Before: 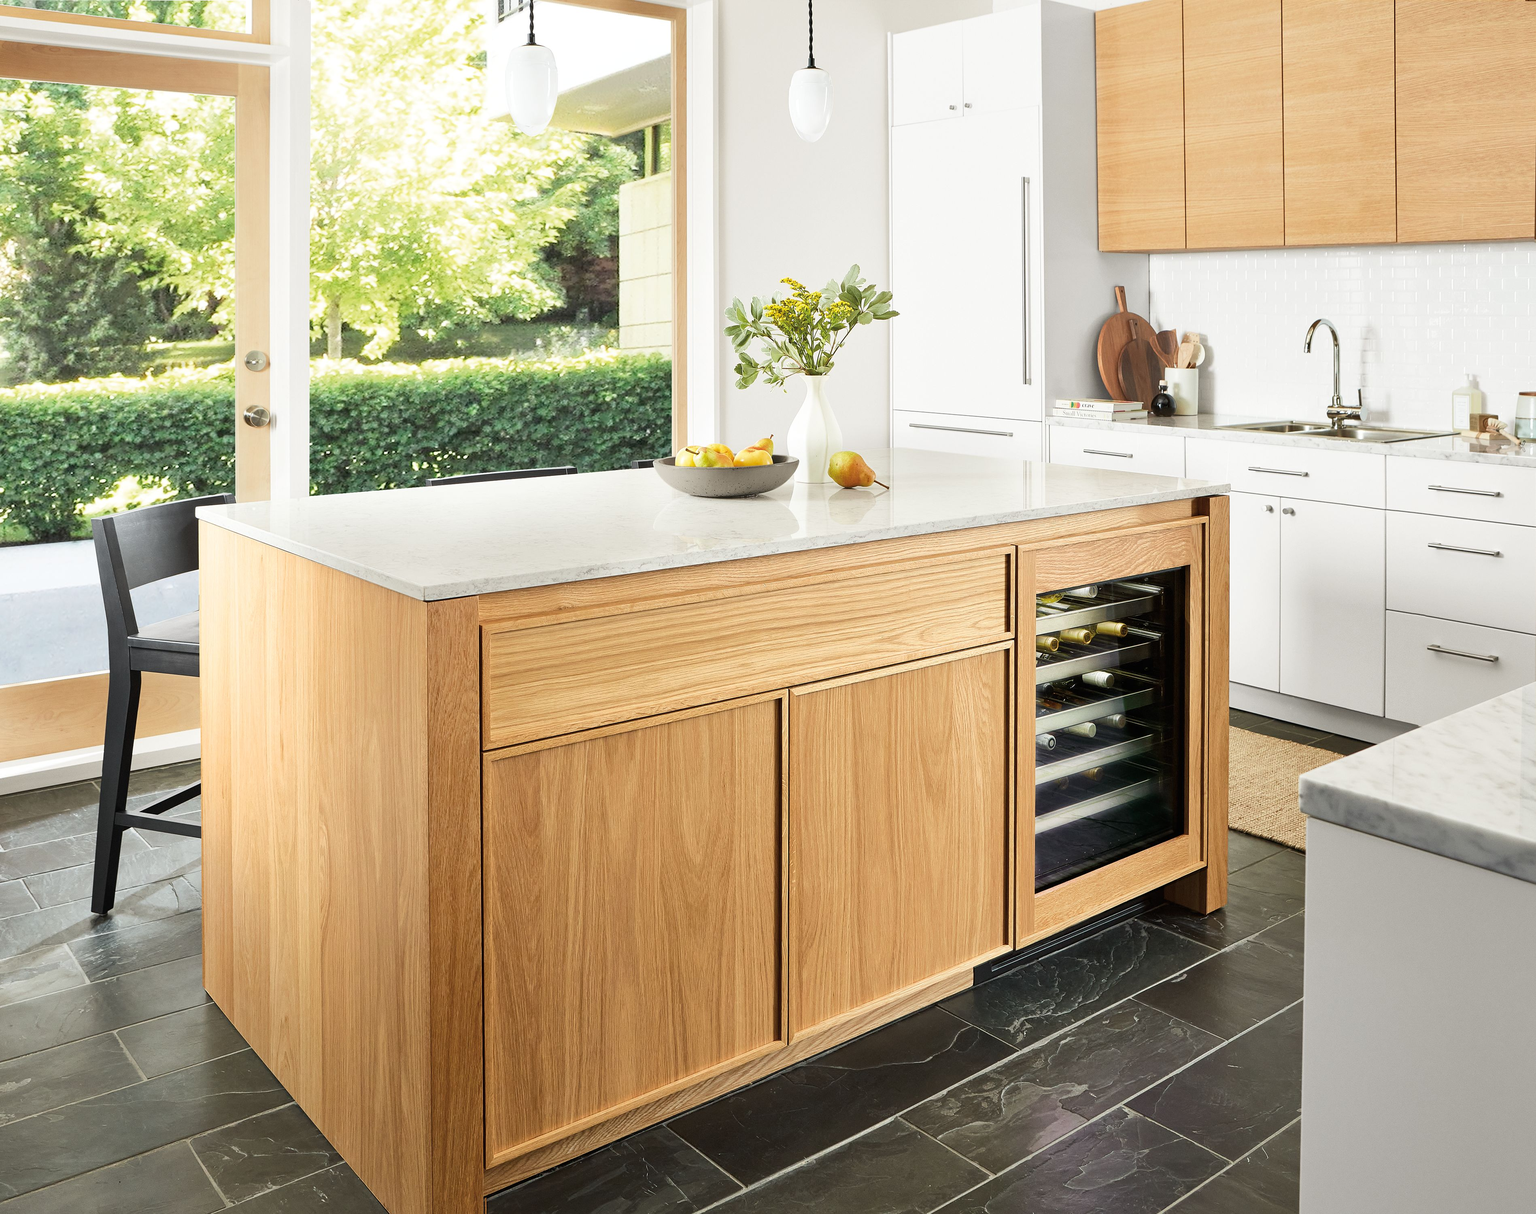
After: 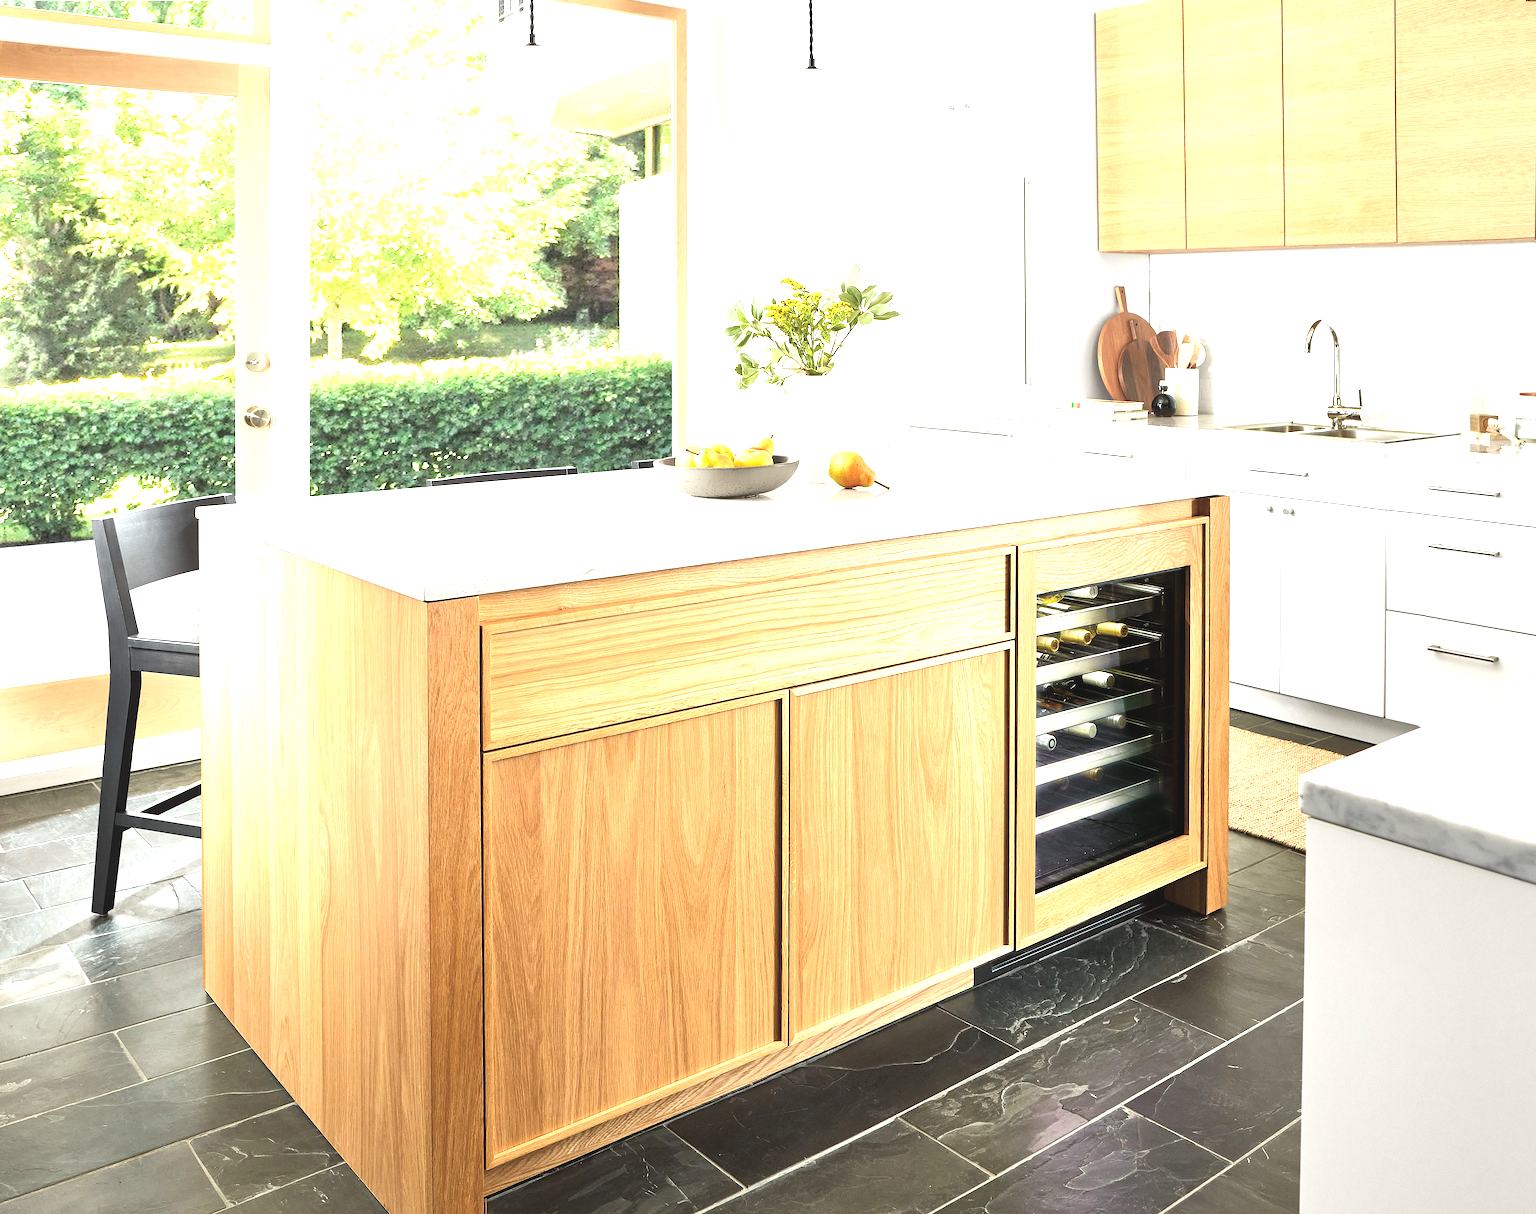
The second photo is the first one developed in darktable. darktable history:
tone equalizer: -8 EV -0.45 EV, -7 EV -0.4 EV, -6 EV -0.355 EV, -5 EV -0.249 EV, -3 EV 0.203 EV, -2 EV 0.332 EV, -1 EV 0.408 EV, +0 EV 0.412 EV
exposure: black level correction -0.005, exposure 0.621 EV, compensate exposure bias true, compensate highlight preservation false
